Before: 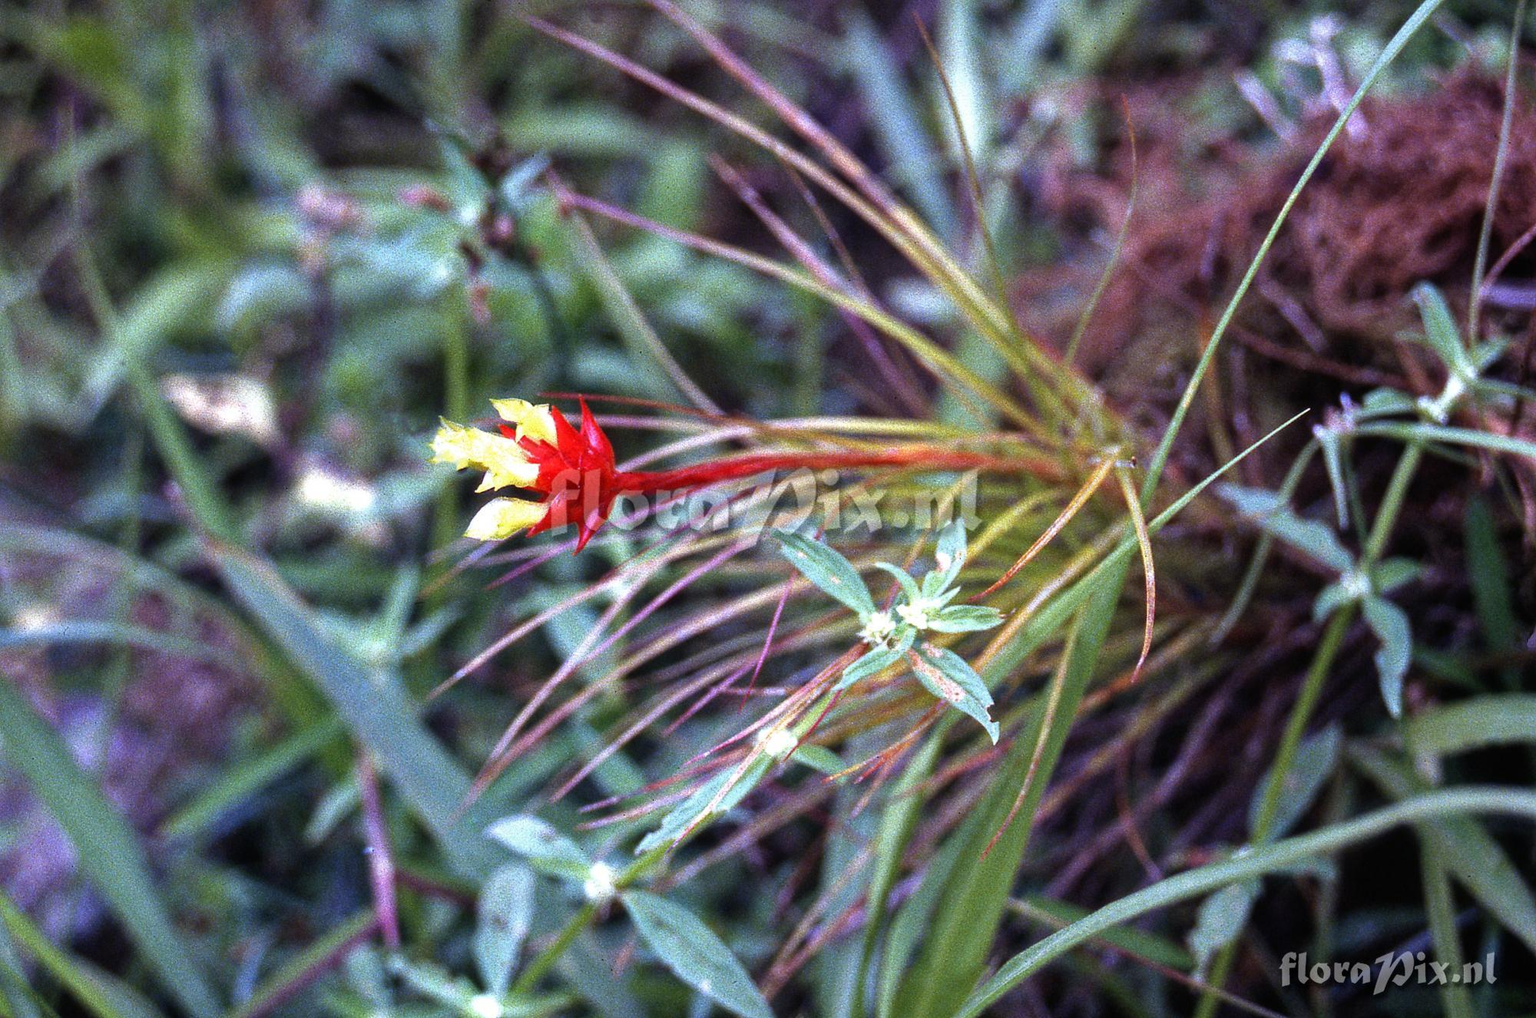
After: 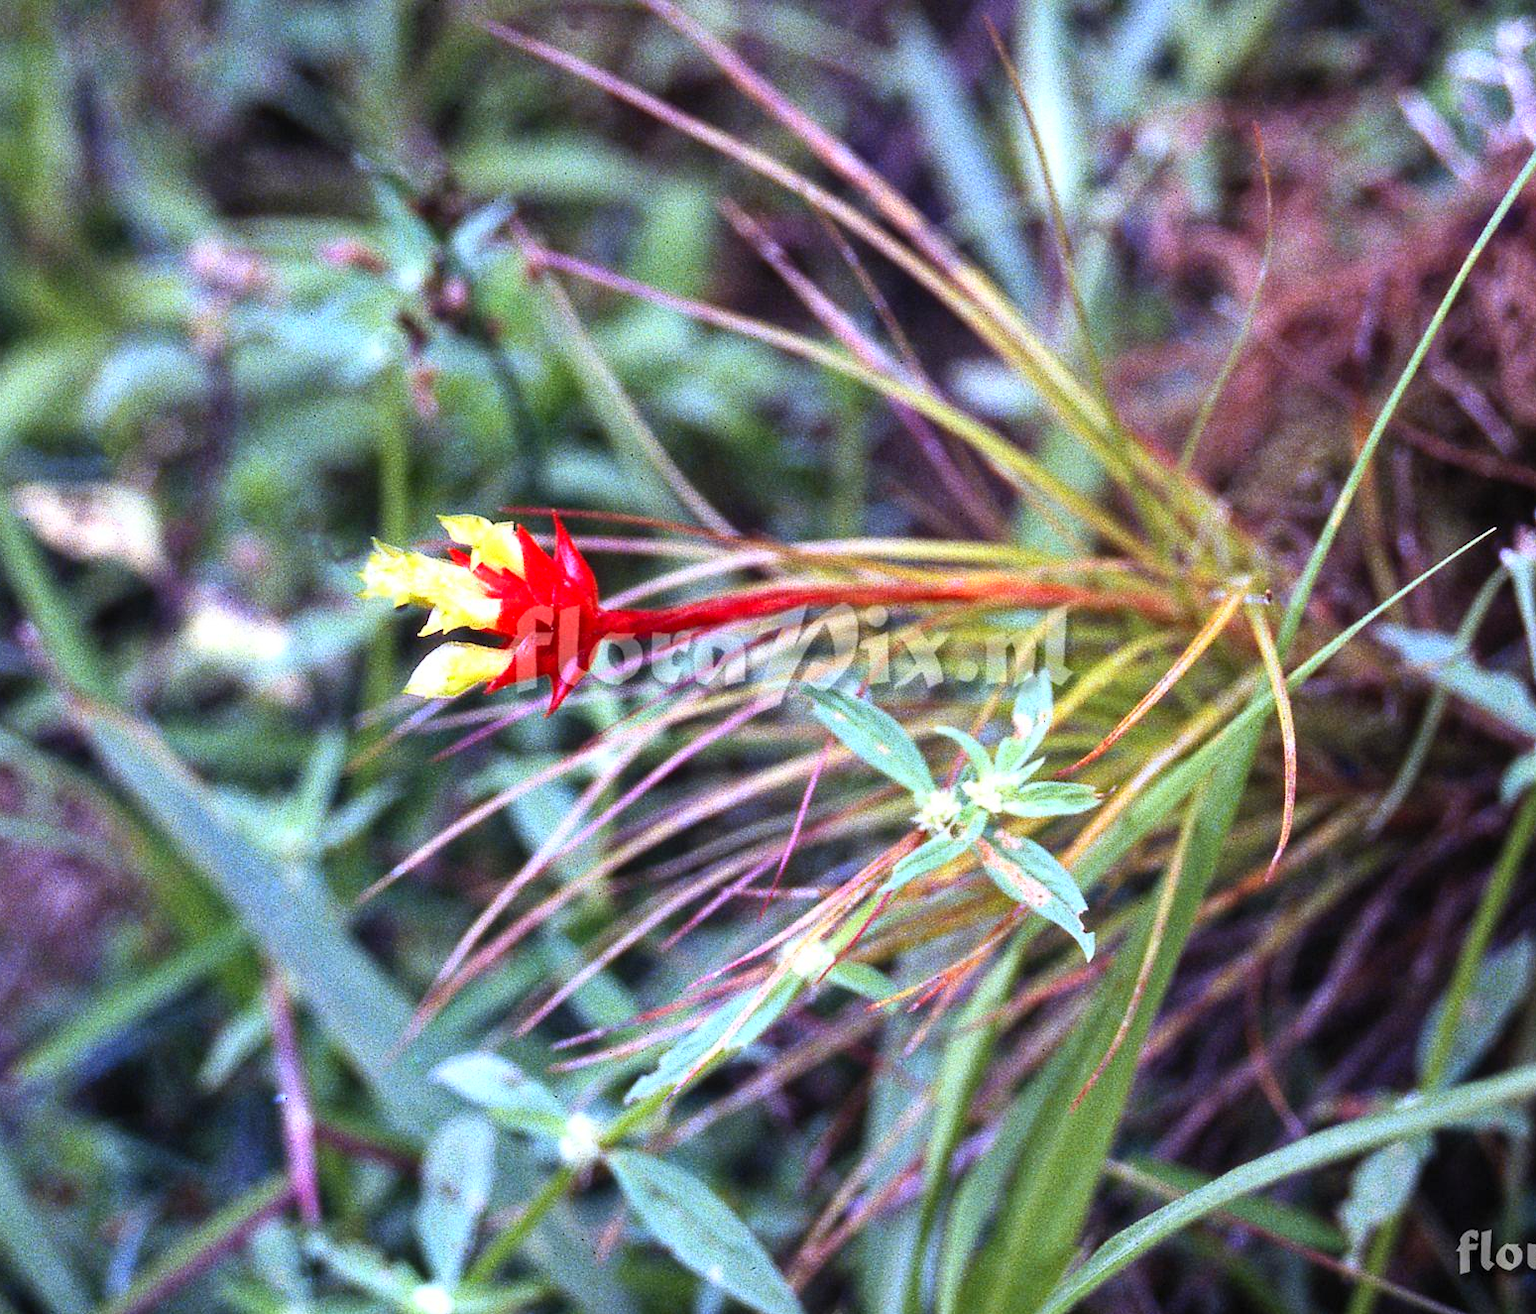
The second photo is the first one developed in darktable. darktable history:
contrast brightness saturation: contrast 0.2, brightness 0.16, saturation 0.22
crop: left 9.88%, right 12.664%
